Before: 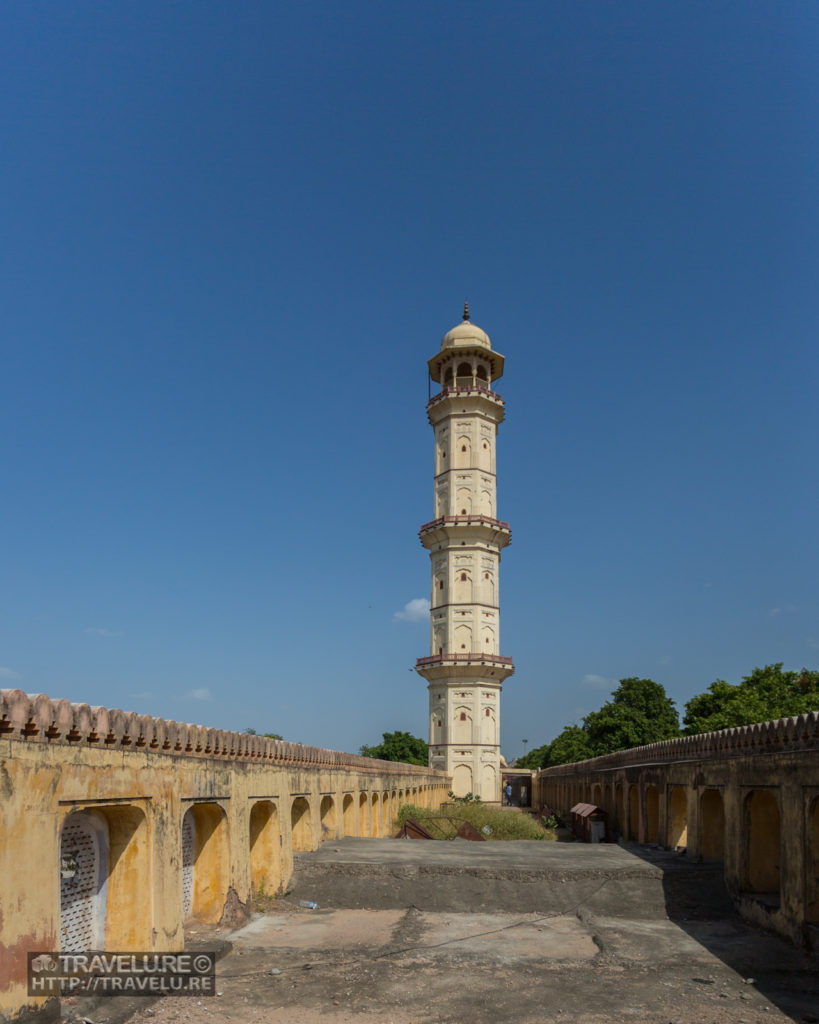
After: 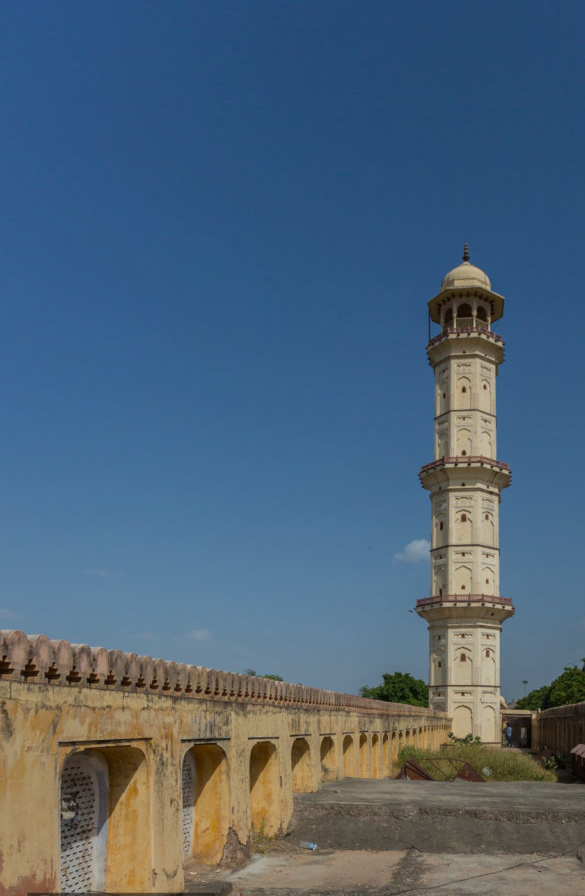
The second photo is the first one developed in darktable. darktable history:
exposure: exposure -0.36 EV, compensate highlight preservation false
crop: top 5.803%, right 27.864%, bottom 5.804%
